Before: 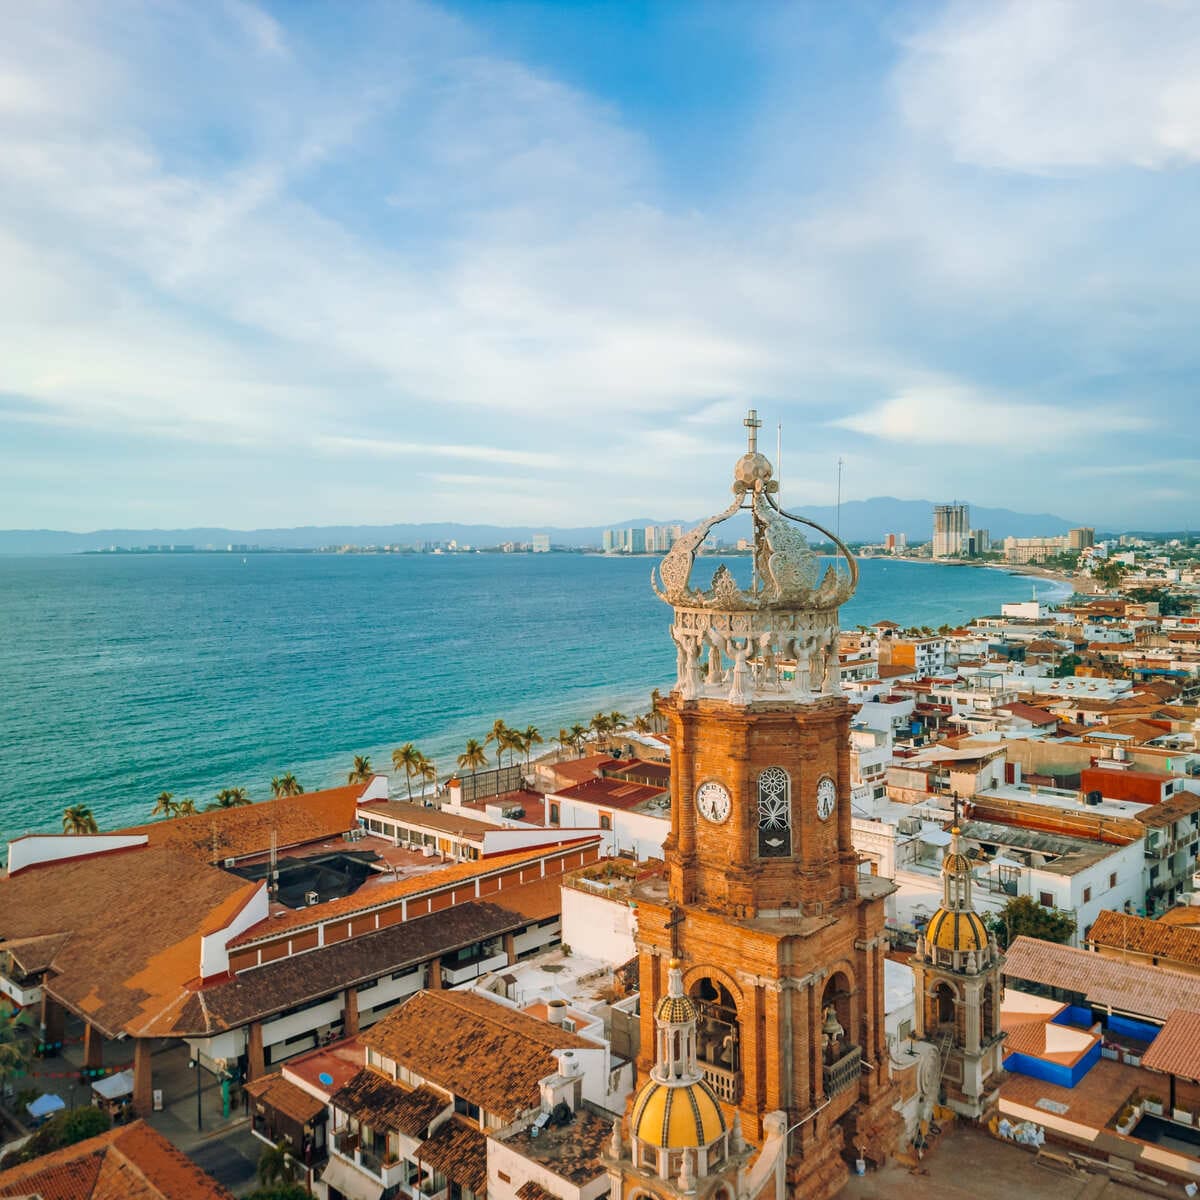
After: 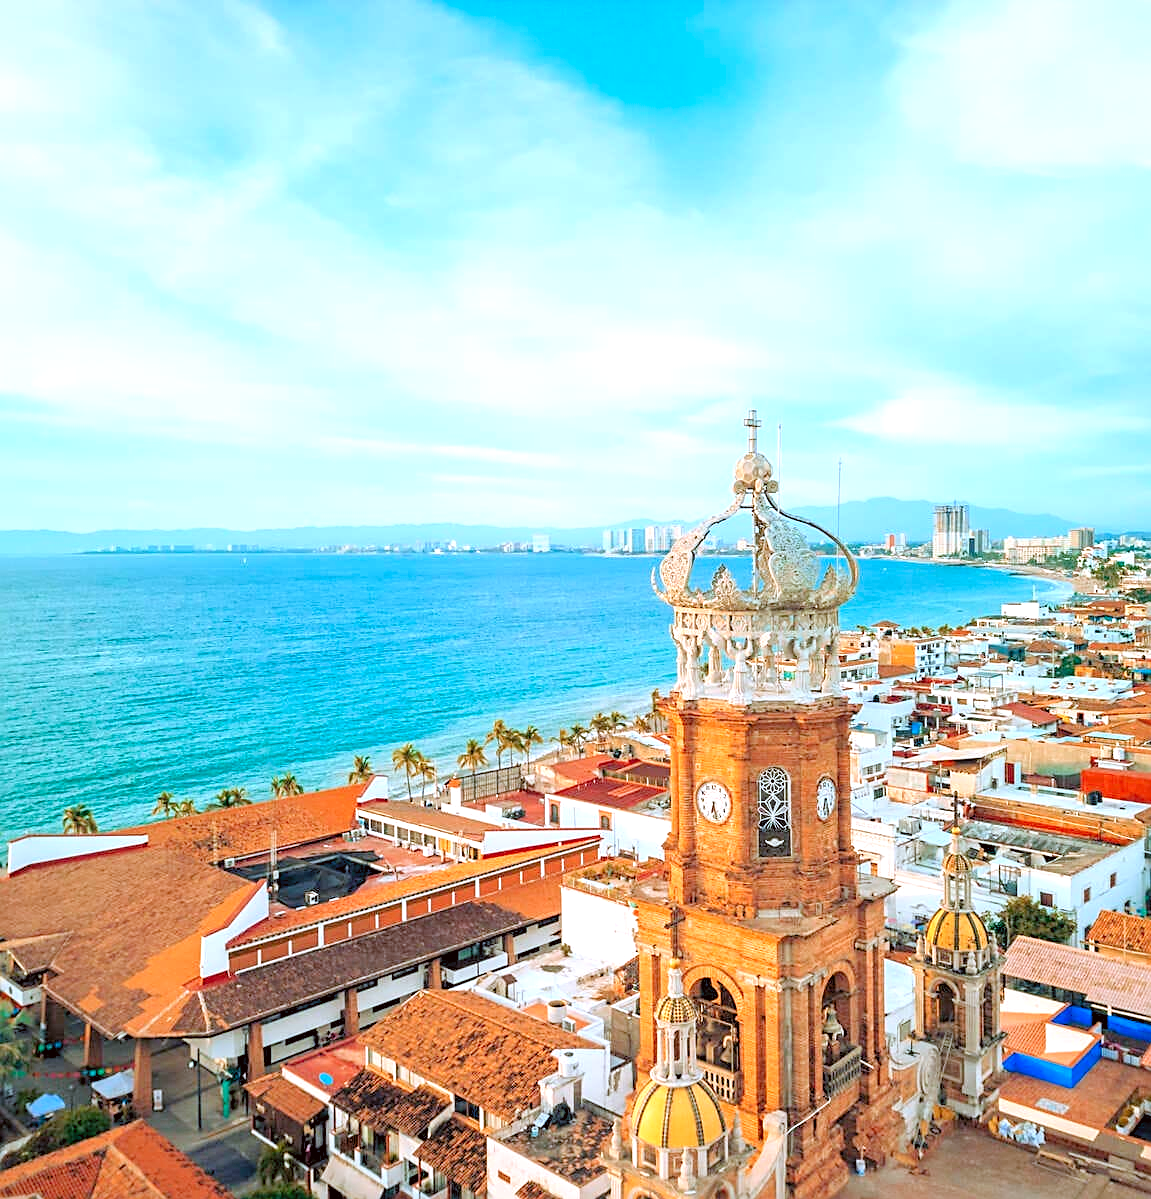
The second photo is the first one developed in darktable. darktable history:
color calibration: illuminant as shot in camera, x 0.358, y 0.373, temperature 4628.91 K
levels: black 0.078%, levels [0.036, 0.364, 0.827]
crop: right 4.07%, bottom 0.021%
color correction: highlights a* -3.21, highlights b* -6.98, shadows a* 3.19, shadows b* 5.3
sharpen: on, module defaults
